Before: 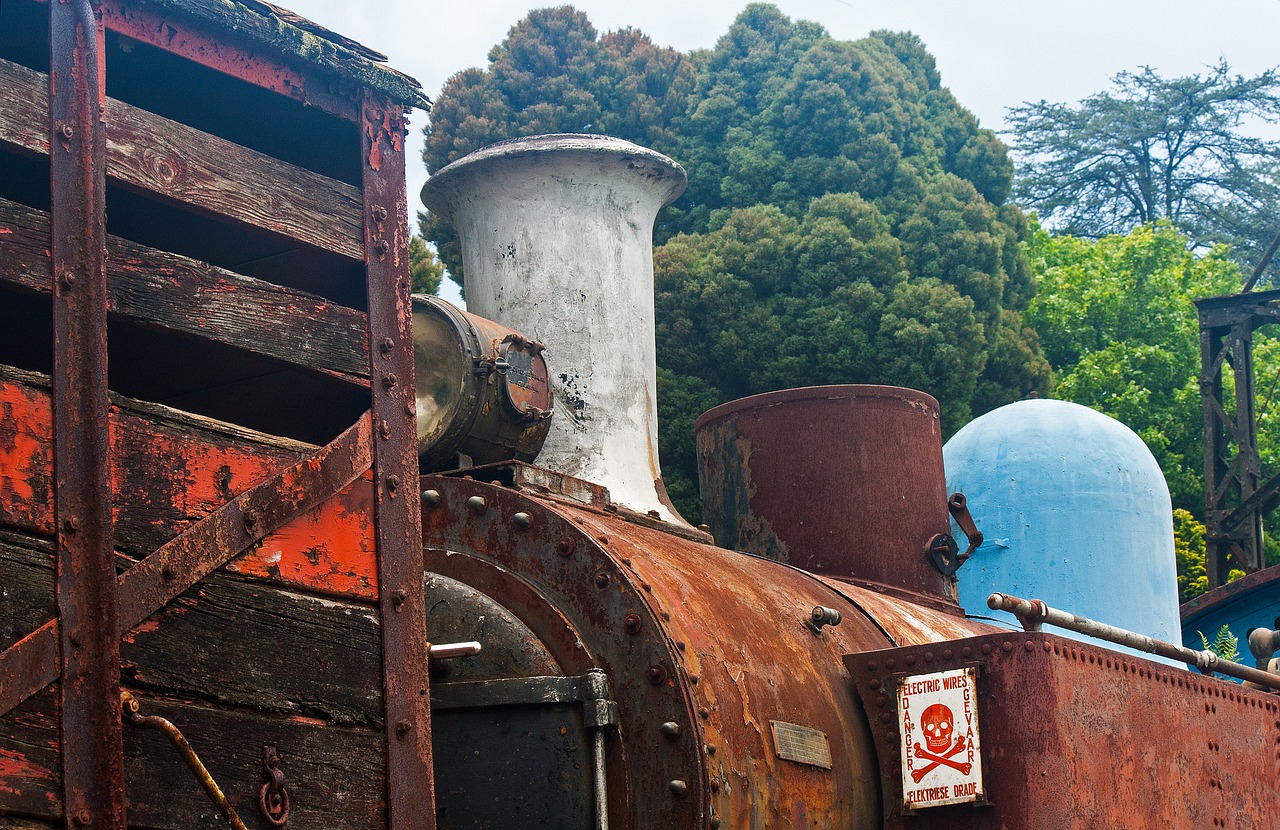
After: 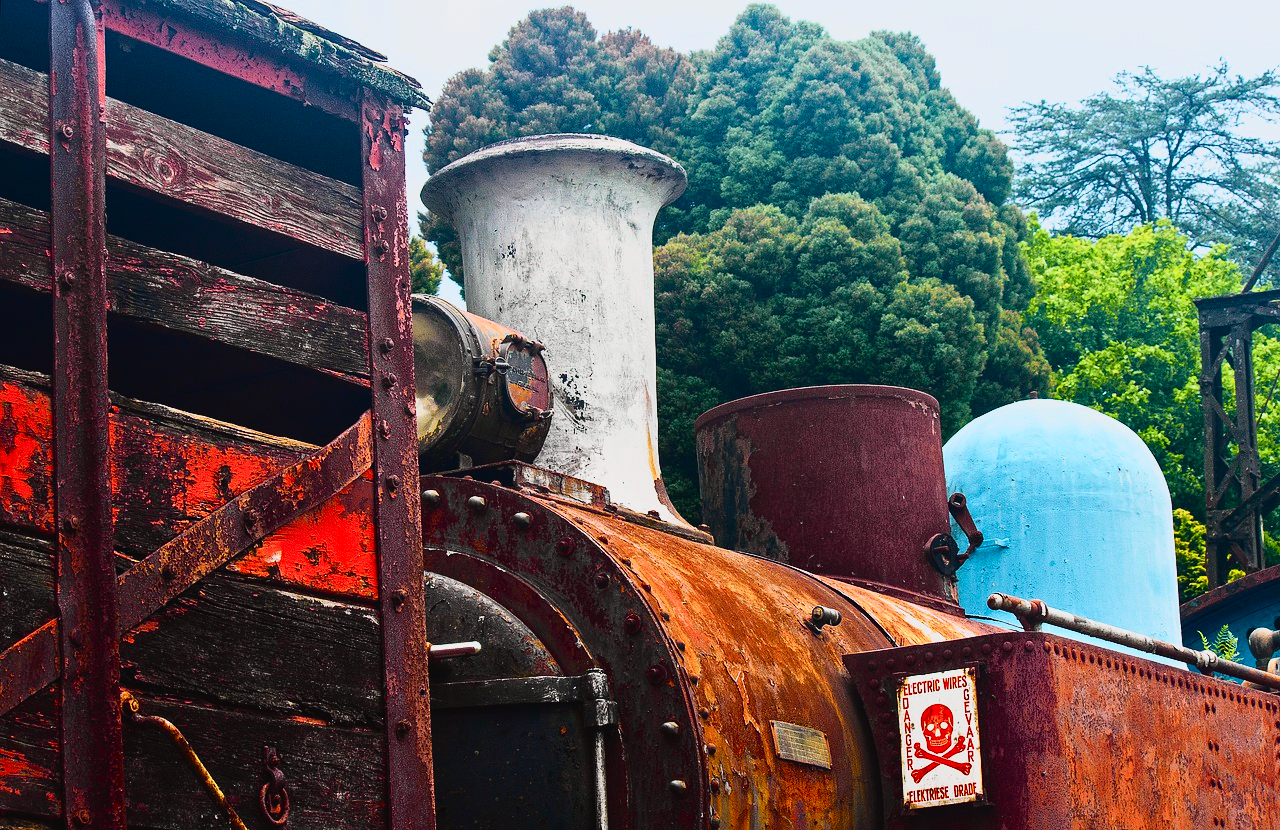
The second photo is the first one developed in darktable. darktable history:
tone curve: curves: ch0 [(0, 0.023) (0.132, 0.075) (0.256, 0.2) (0.463, 0.494) (0.699, 0.816) (0.813, 0.898) (1, 0.943)]; ch1 [(0, 0) (0.32, 0.306) (0.441, 0.41) (0.476, 0.466) (0.498, 0.5) (0.518, 0.519) (0.546, 0.571) (0.604, 0.651) (0.733, 0.817) (1, 1)]; ch2 [(0, 0) (0.312, 0.313) (0.431, 0.425) (0.483, 0.477) (0.503, 0.503) (0.526, 0.507) (0.564, 0.575) (0.614, 0.695) (0.713, 0.767) (0.985, 0.966)], color space Lab, independent channels
